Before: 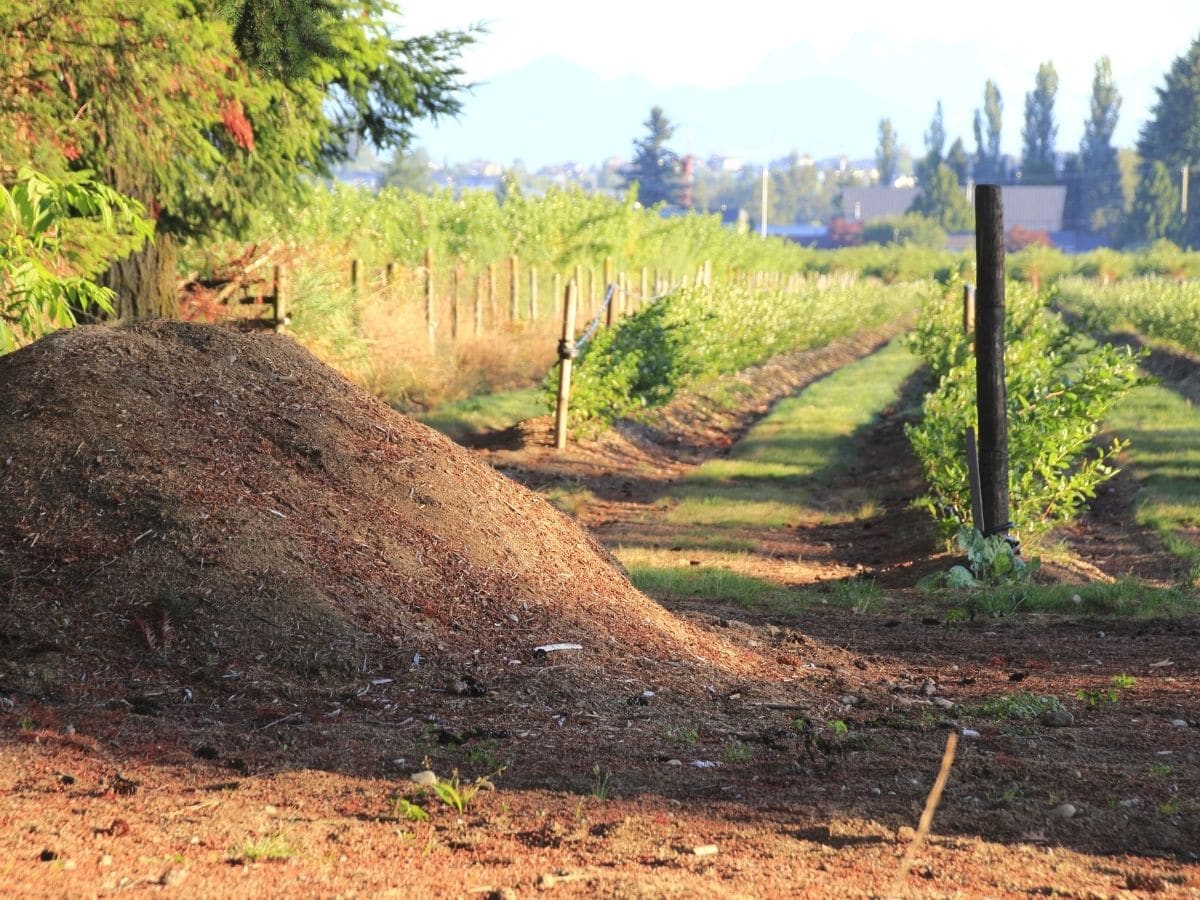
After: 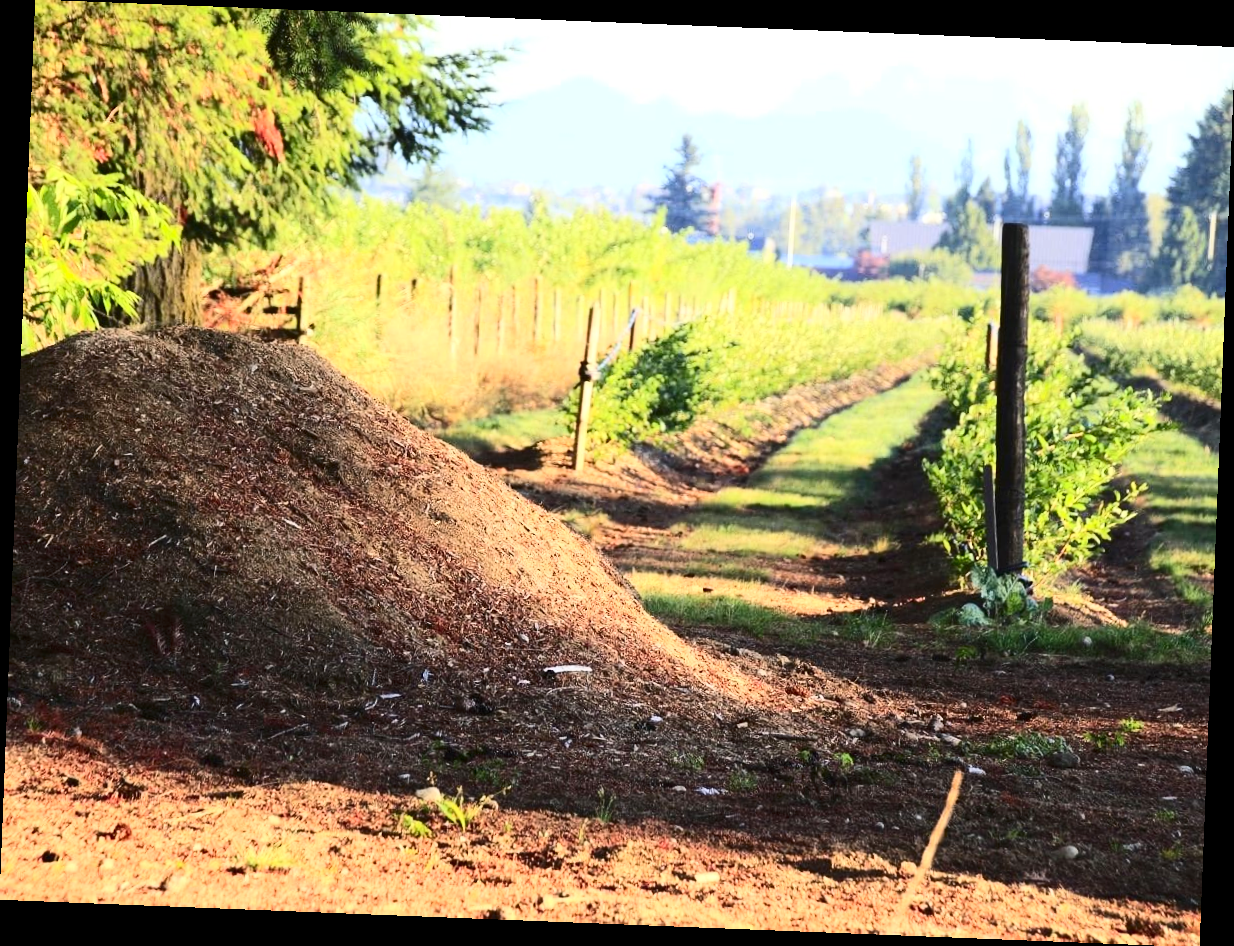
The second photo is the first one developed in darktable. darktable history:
contrast brightness saturation: contrast 0.4, brightness 0.1, saturation 0.21
rotate and perspective: rotation 2.27°, automatic cropping off
